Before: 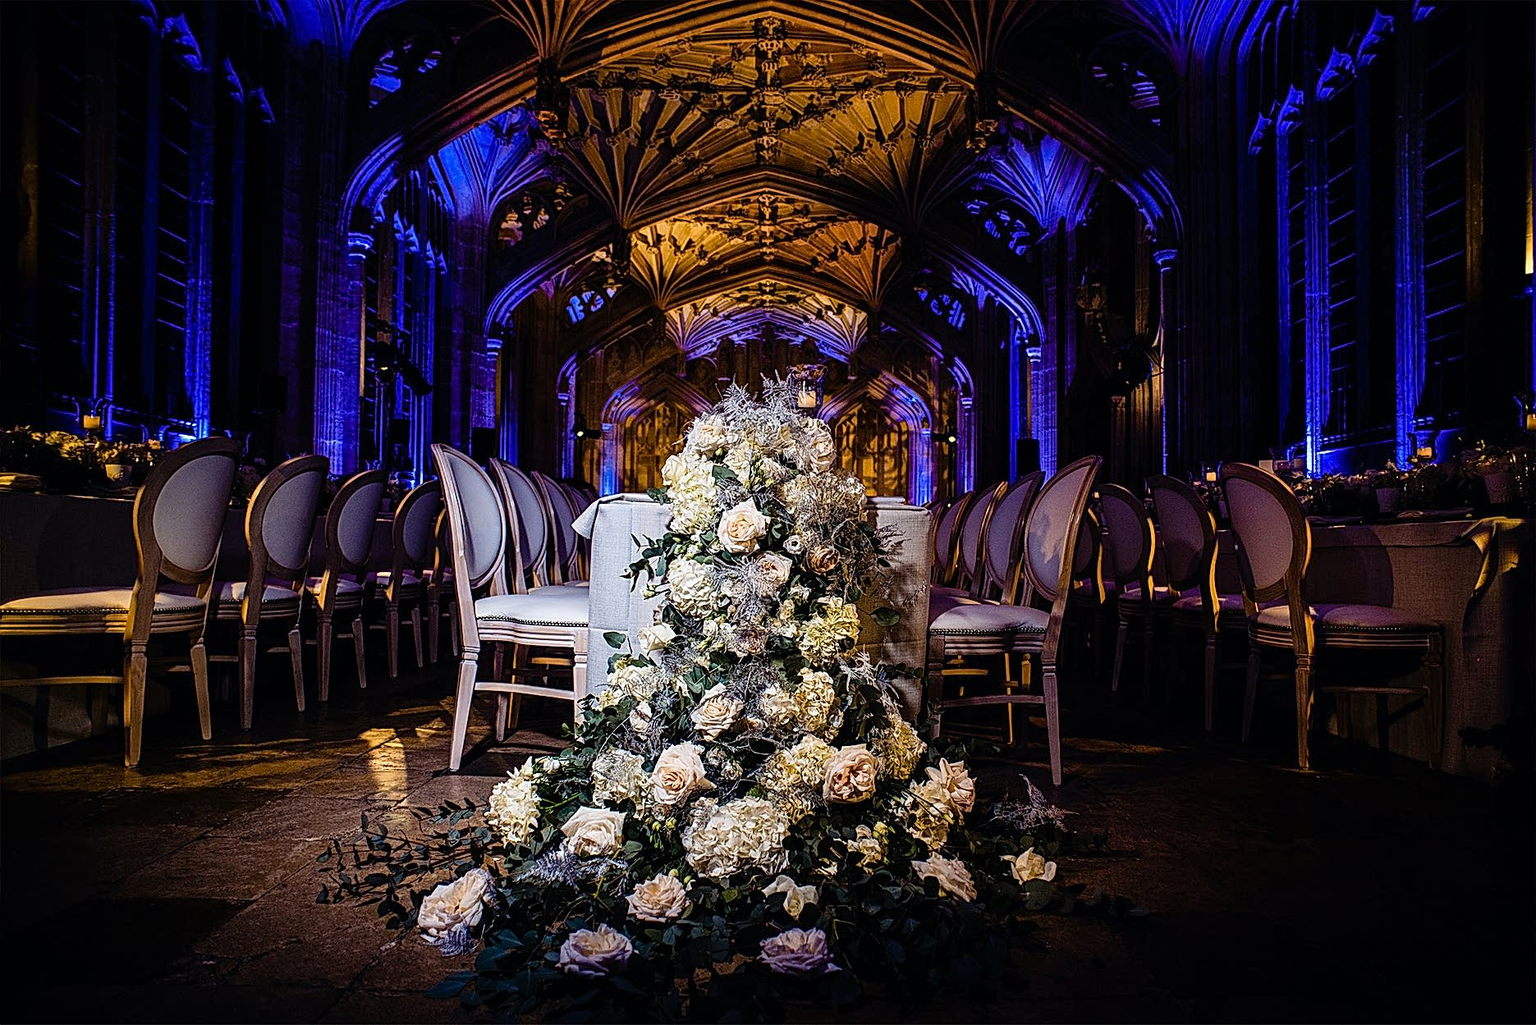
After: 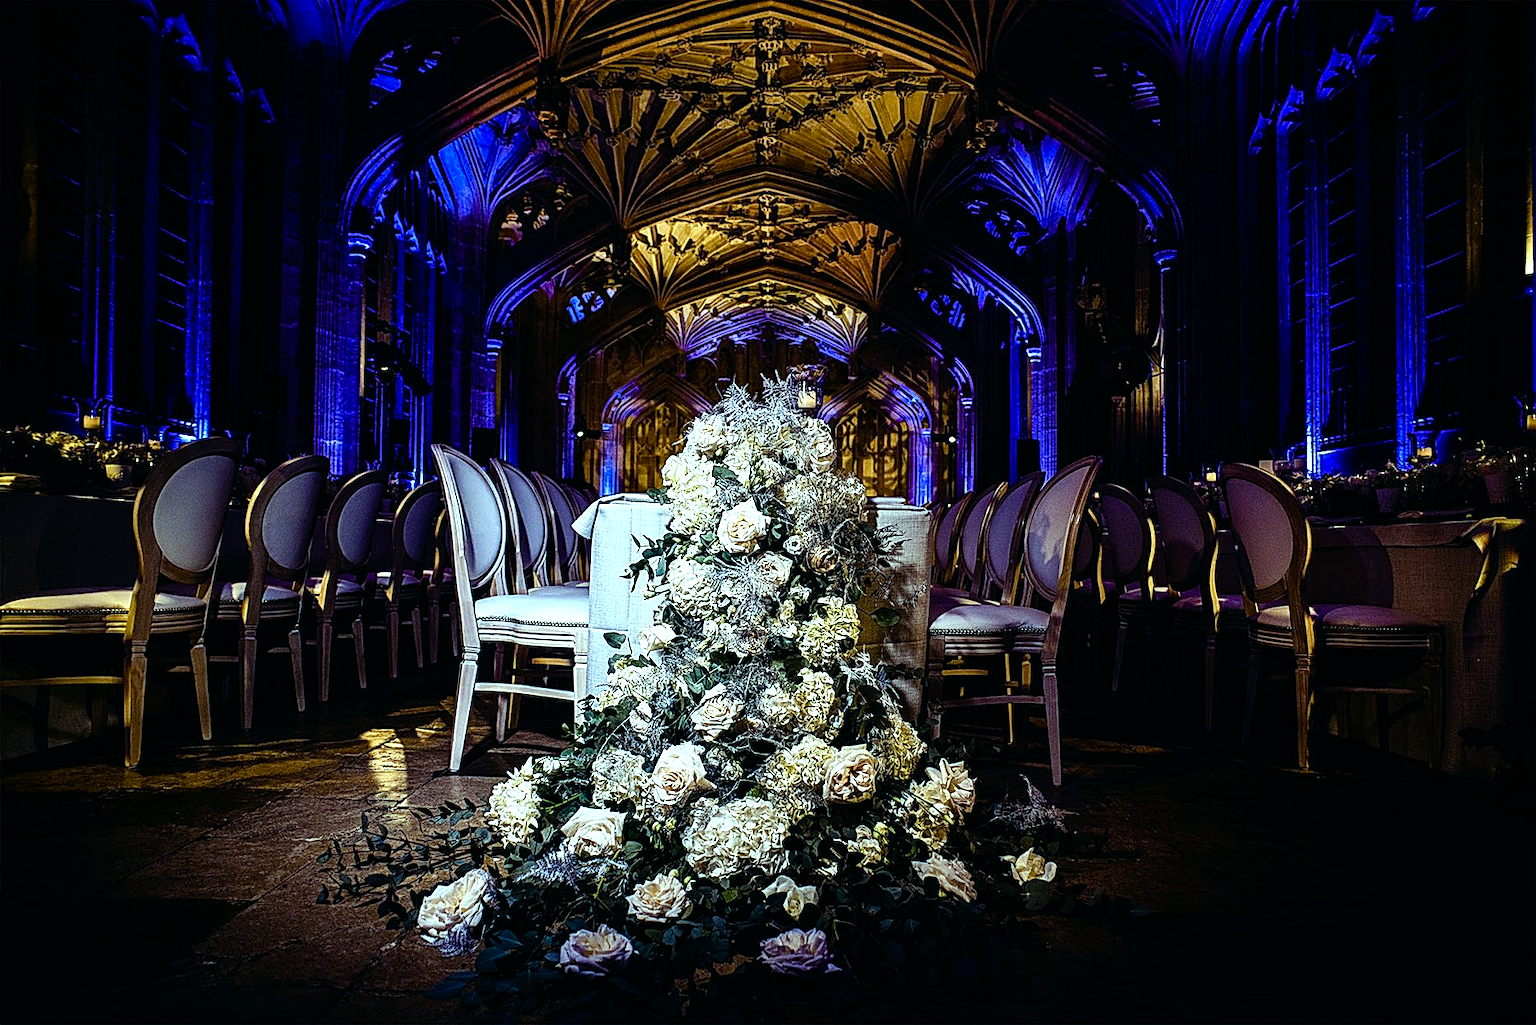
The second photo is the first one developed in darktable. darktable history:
color balance: mode lift, gamma, gain (sRGB), lift [0.997, 0.979, 1.021, 1.011], gamma [1, 1.084, 0.916, 0.998], gain [1, 0.87, 1.13, 1.101], contrast 4.55%, contrast fulcrum 38.24%, output saturation 104.09%
color balance rgb: shadows lift › luminance -20%, power › hue 72.24°, highlights gain › luminance 15%, global offset › hue 171.6°, perceptual saturation grading › highlights -30%, perceptual saturation grading › shadows 20%, global vibrance 30%, contrast 10%
